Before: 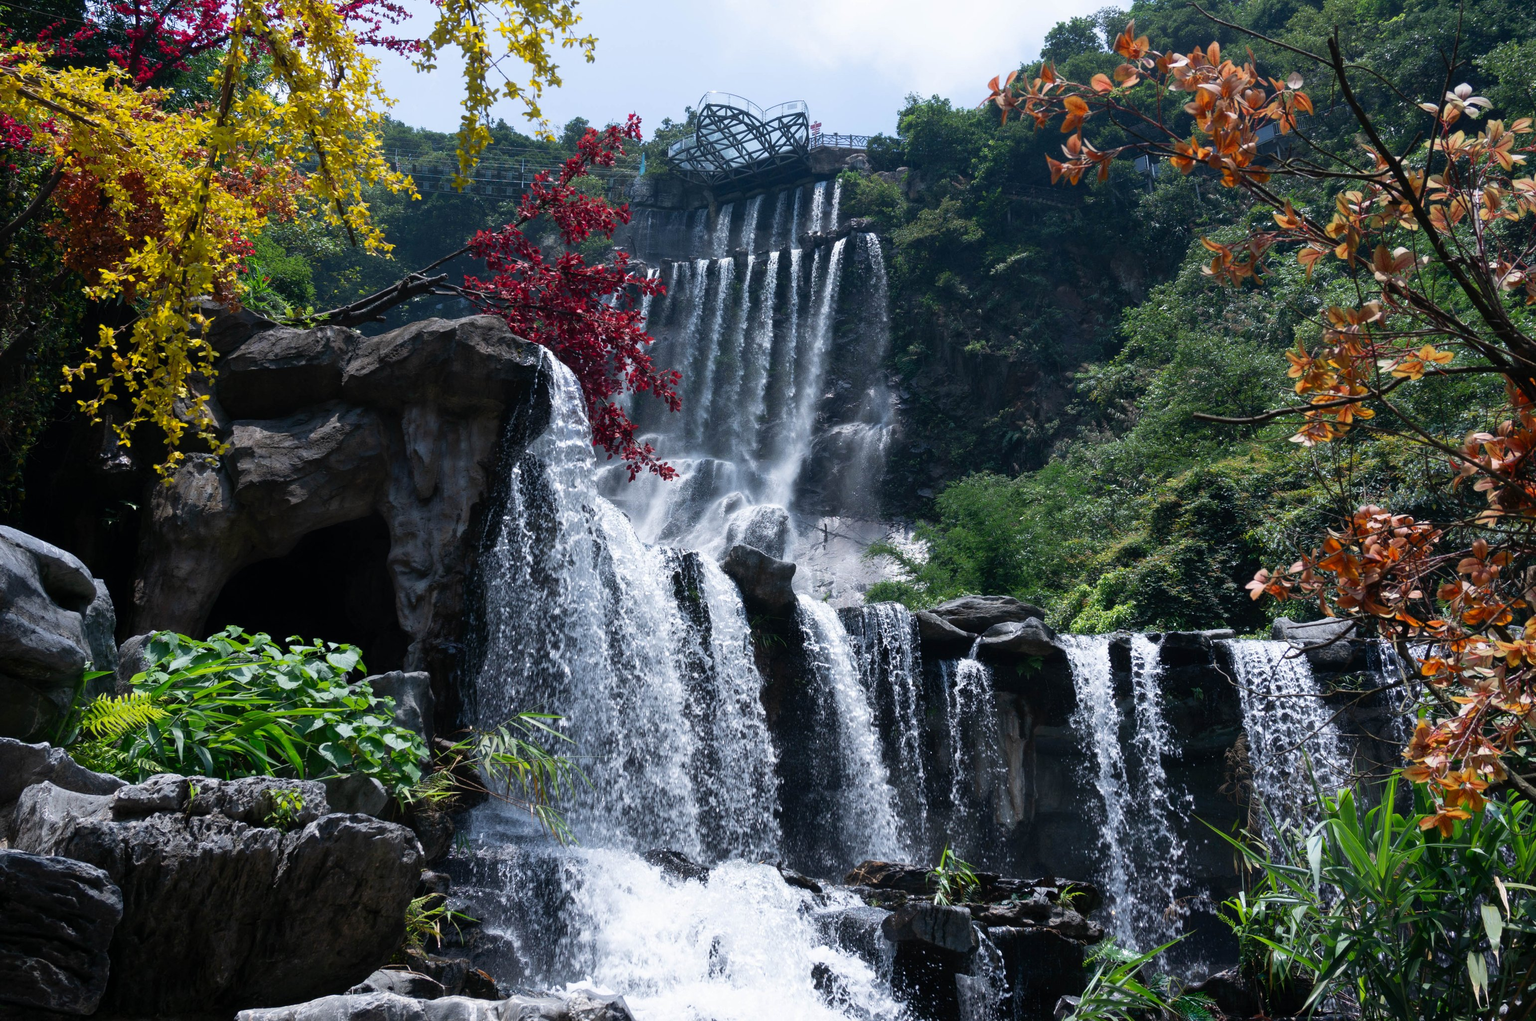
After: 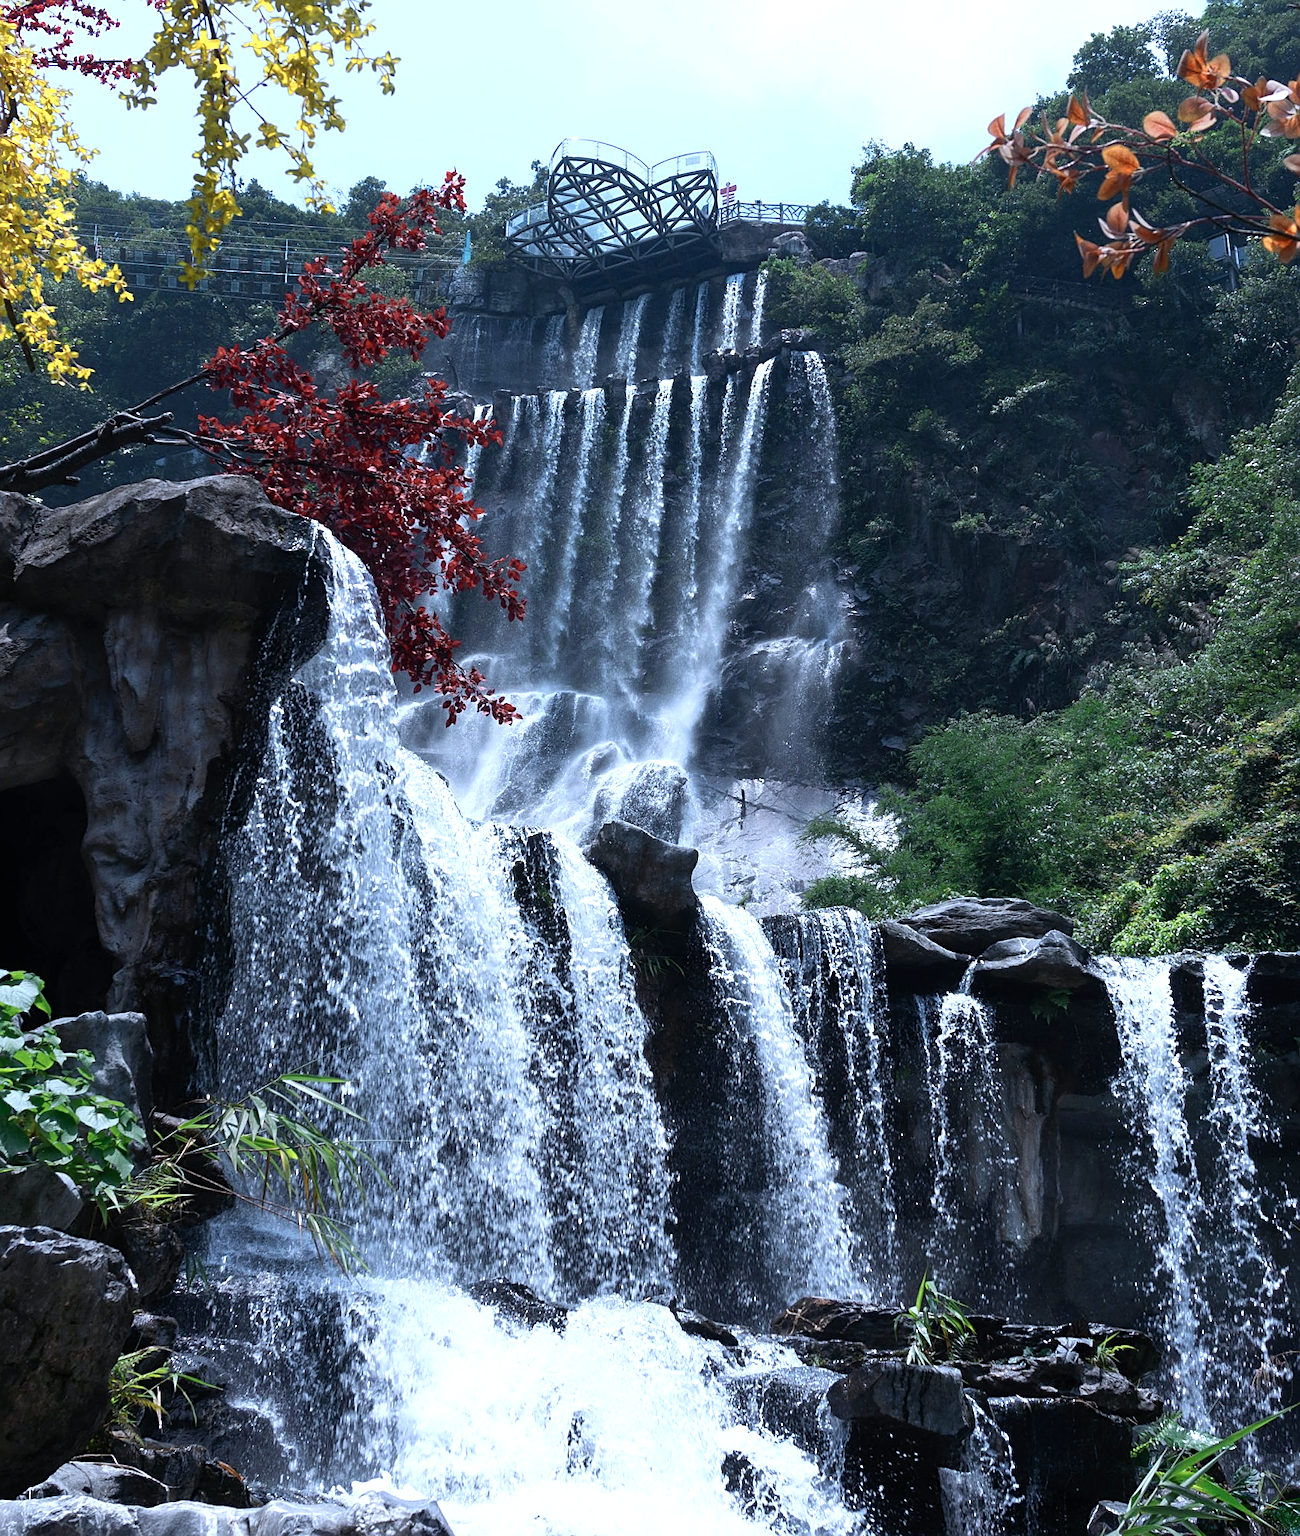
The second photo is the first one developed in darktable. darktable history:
white balance: red 0.948, green 1.02, blue 1.176
crop: left 21.674%, right 22.086%
color zones: curves: ch0 [(0.018, 0.548) (0.224, 0.64) (0.425, 0.447) (0.675, 0.575) (0.732, 0.579)]; ch1 [(0.066, 0.487) (0.25, 0.5) (0.404, 0.43) (0.75, 0.421) (0.956, 0.421)]; ch2 [(0.044, 0.561) (0.215, 0.465) (0.399, 0.544) (0.465, 0.548) (0.614, 0.447) (0.724, 0.43) (0.882, 0.623) (0.956, 0.632)]
sharpen: on, module defaults
